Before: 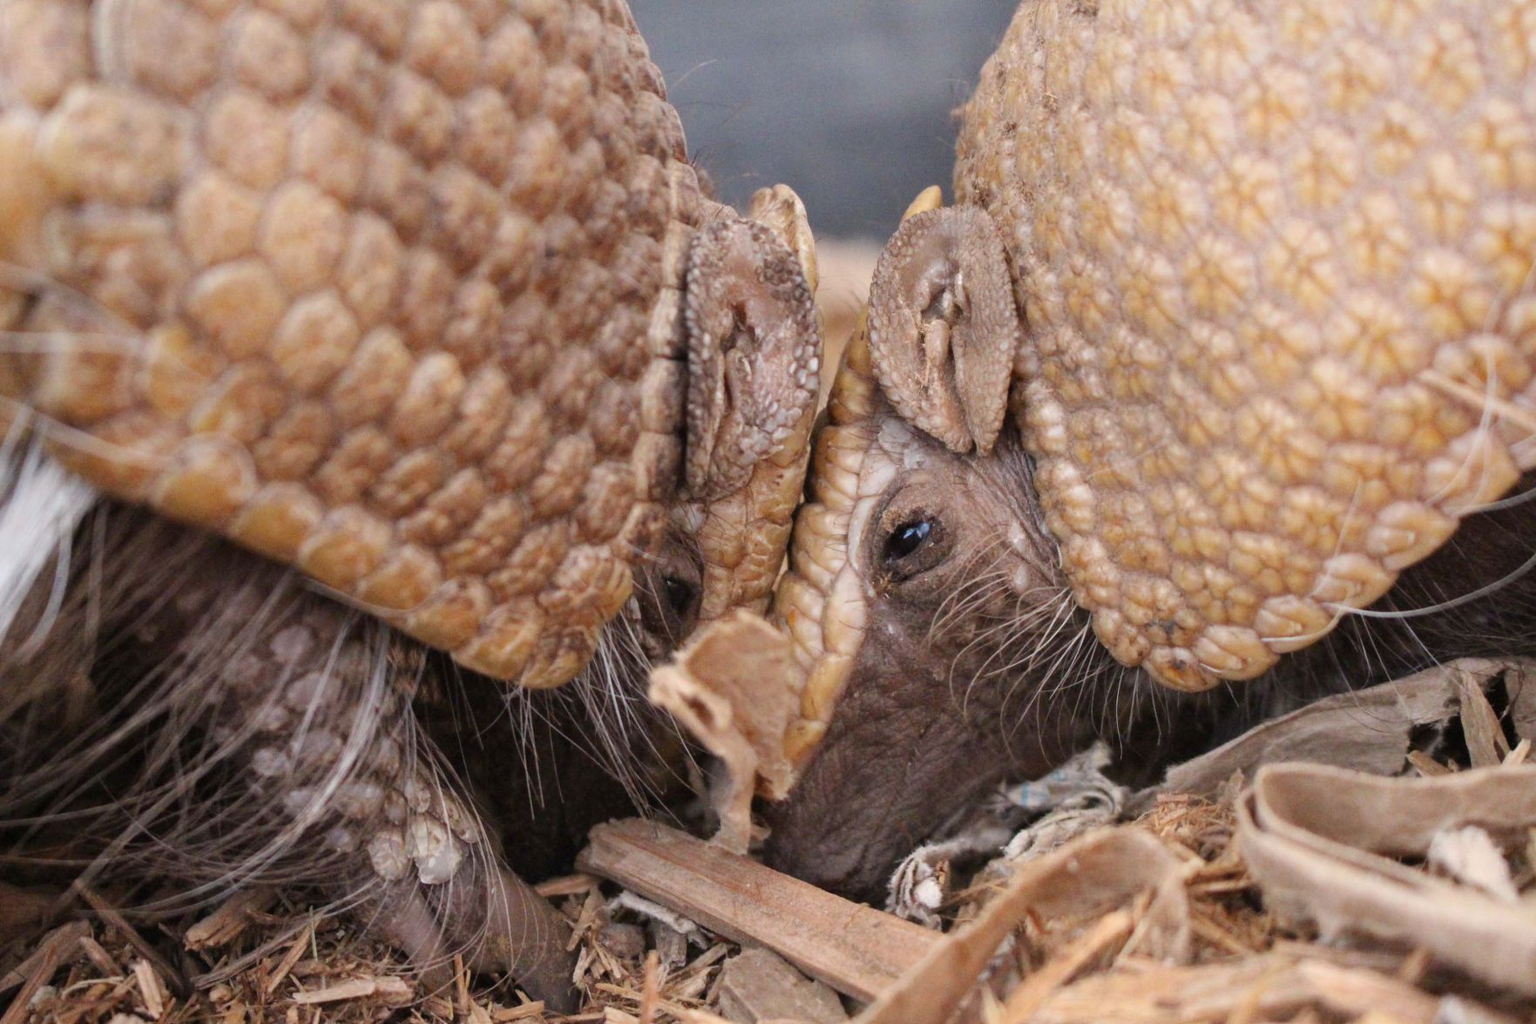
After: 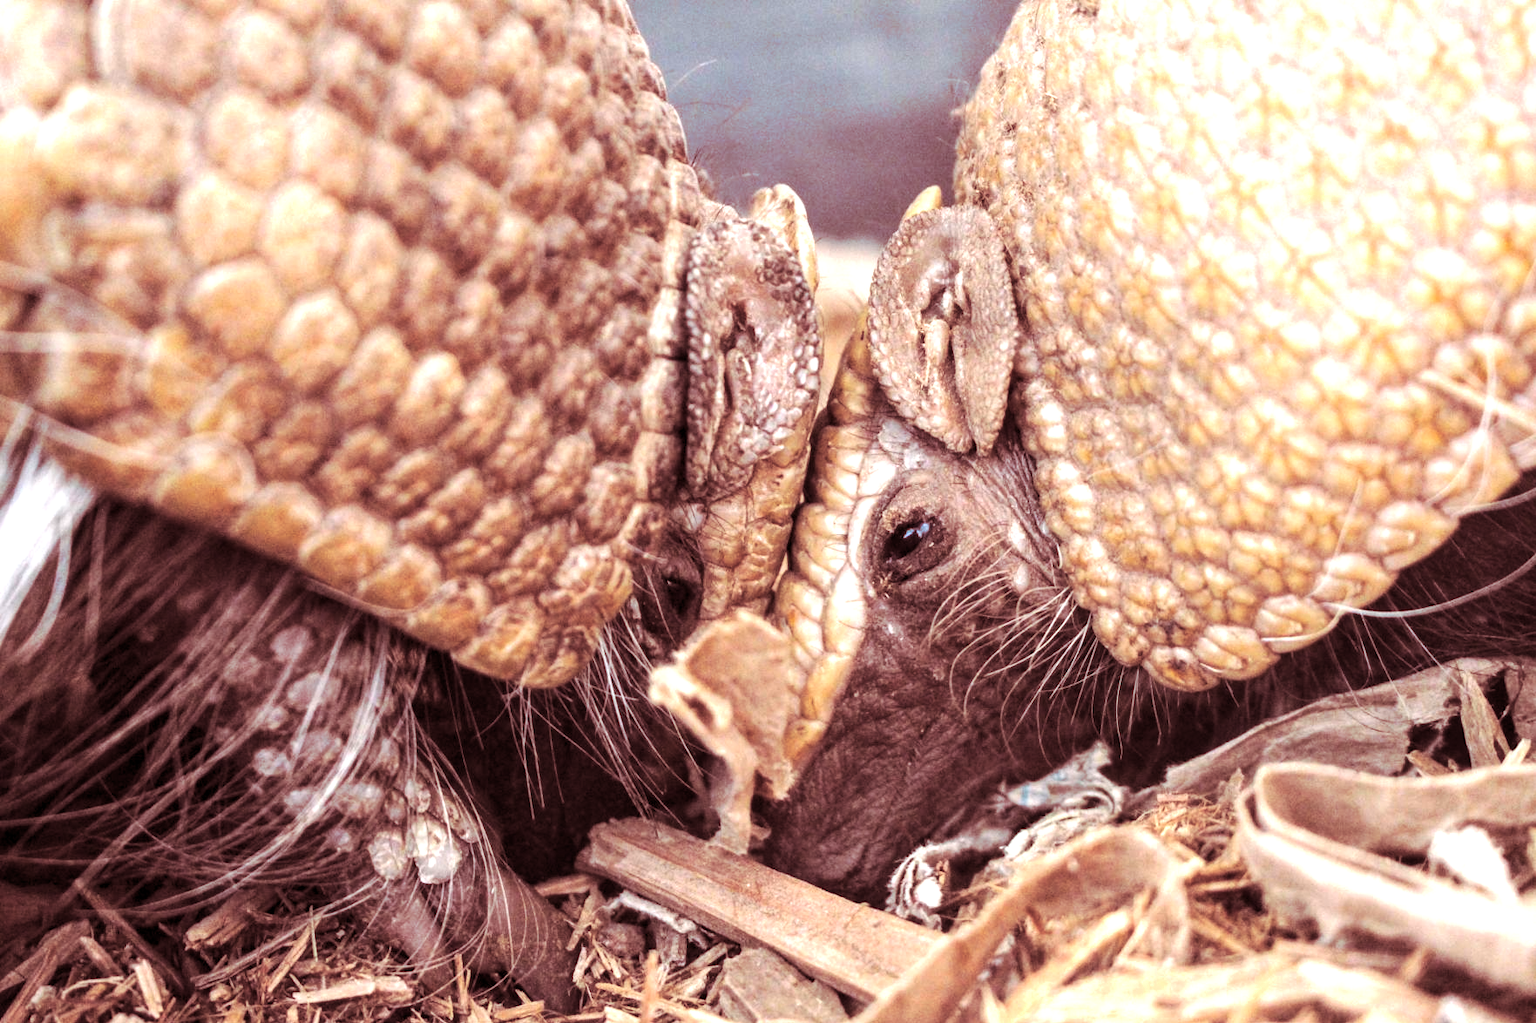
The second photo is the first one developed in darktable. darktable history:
local contrast: on, module defaults
tone equalizer: -8 EV -0.417 EV, -7 EV -0.389 EV, -6 EV -0.333 EV, -5 EV -0.222 EV, -3 EV 0.222 EV, -2 EV 0.333 EV, -1 EV 0.389 EV, +0 EV 0.417 EV, edges refinement/feathering 500, mask exposure compensation -1.57 EV, preserve details no
split-toning: highlights › hue 187.2°, highlights › saturation 0.83, balance -68.05, compress 56.43%
exposure: exposure 0.6 EV, compensate highlight preservation false
